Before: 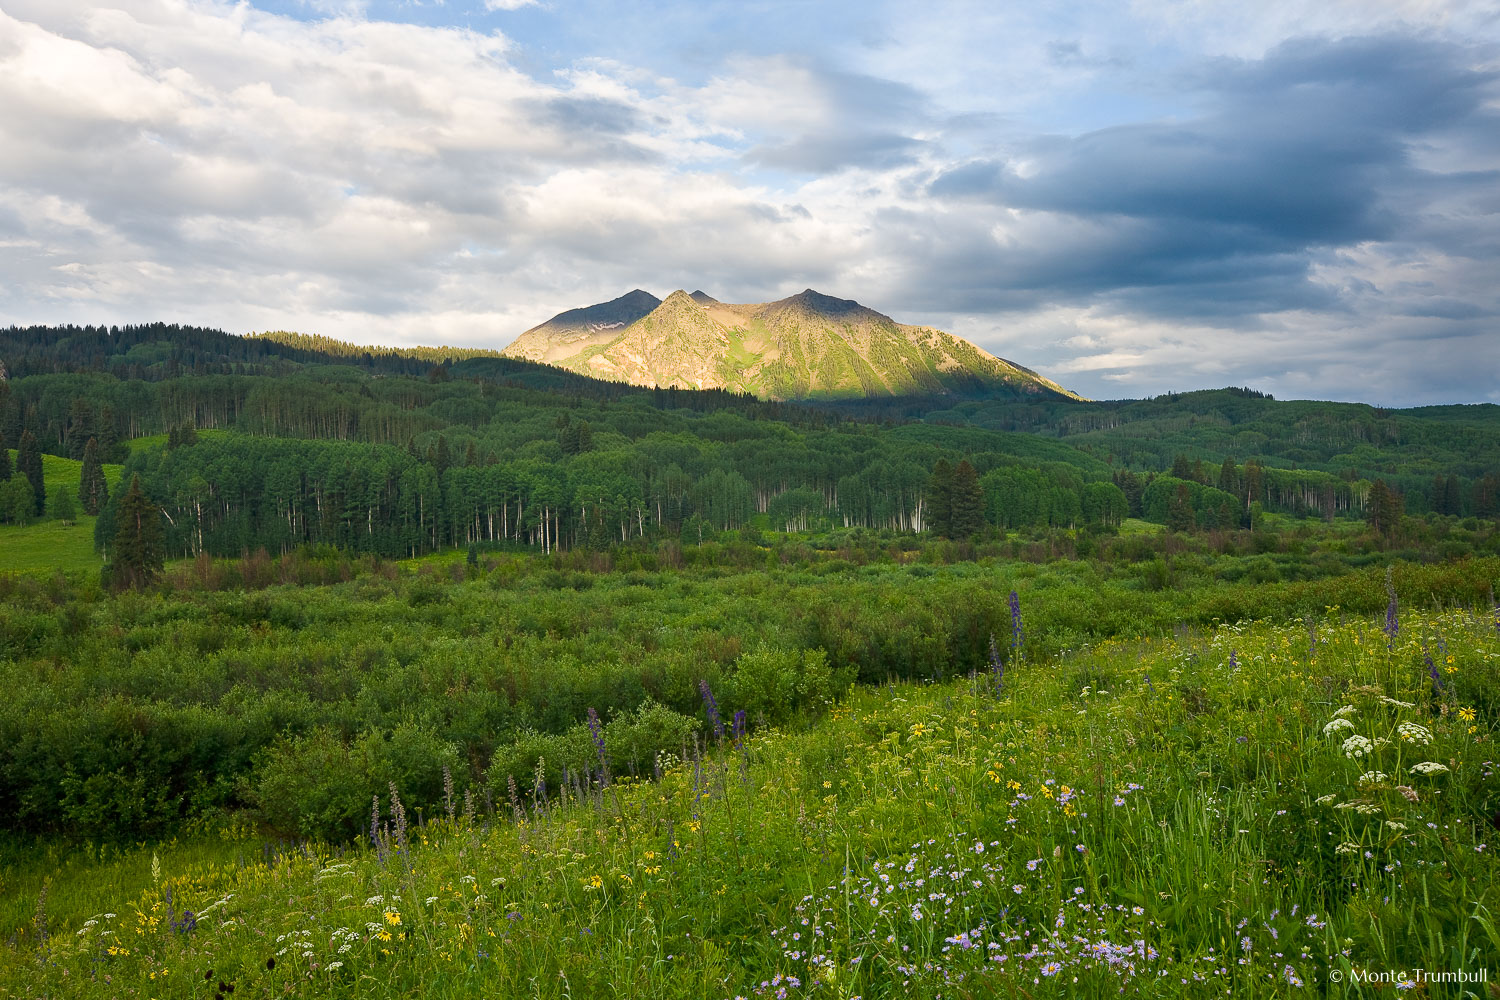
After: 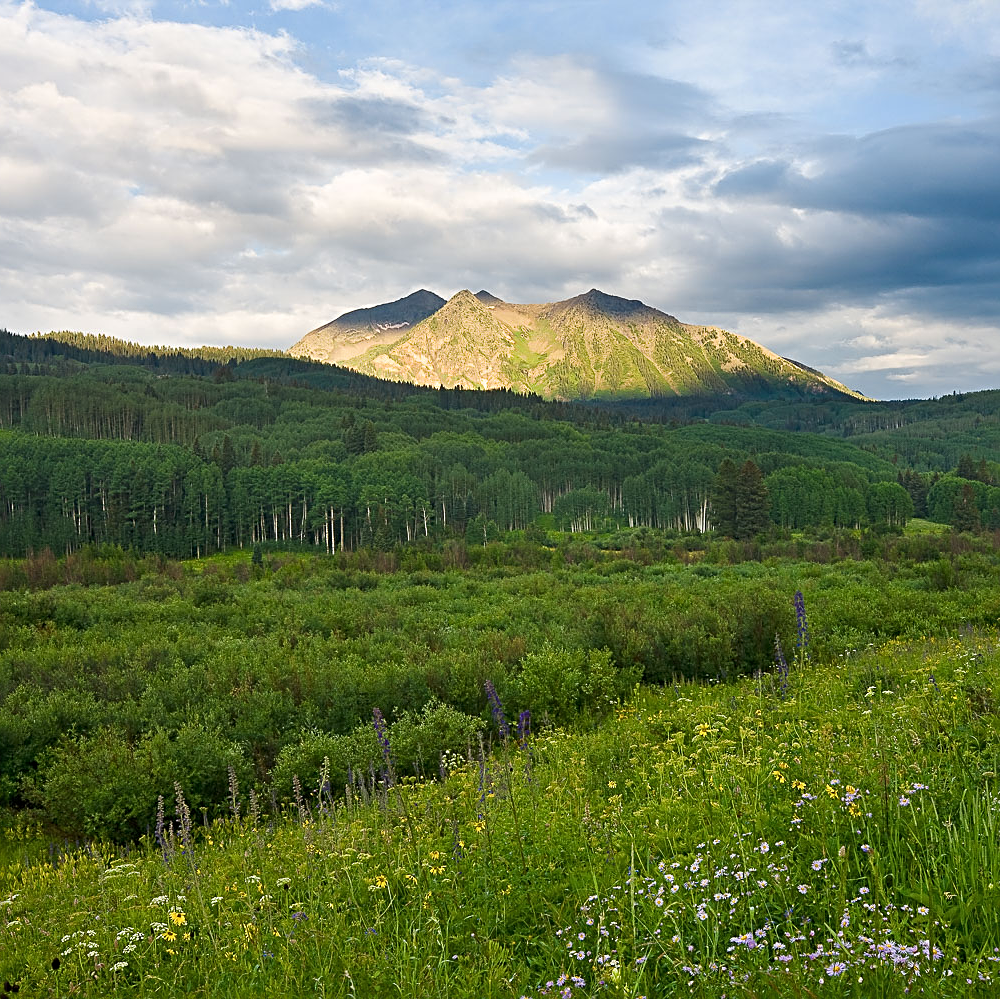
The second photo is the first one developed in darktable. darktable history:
crop and rotate: left 14.355%, right 18.973%
sharpen: radius 2.731
